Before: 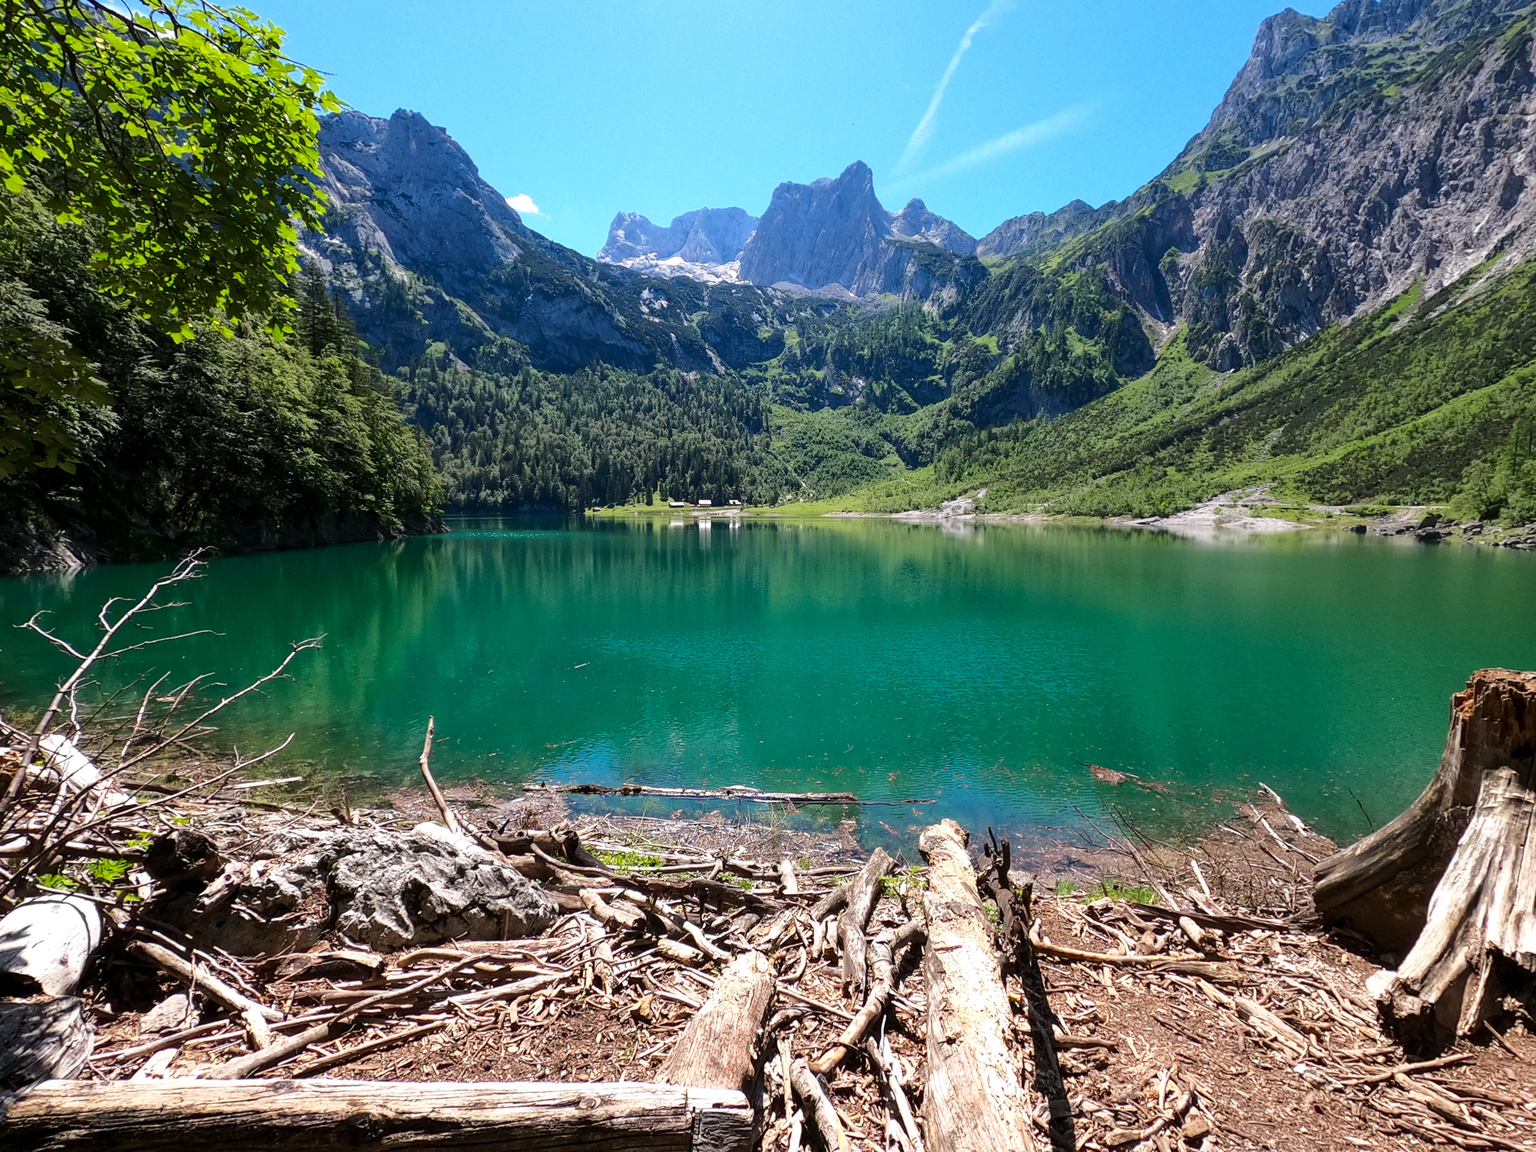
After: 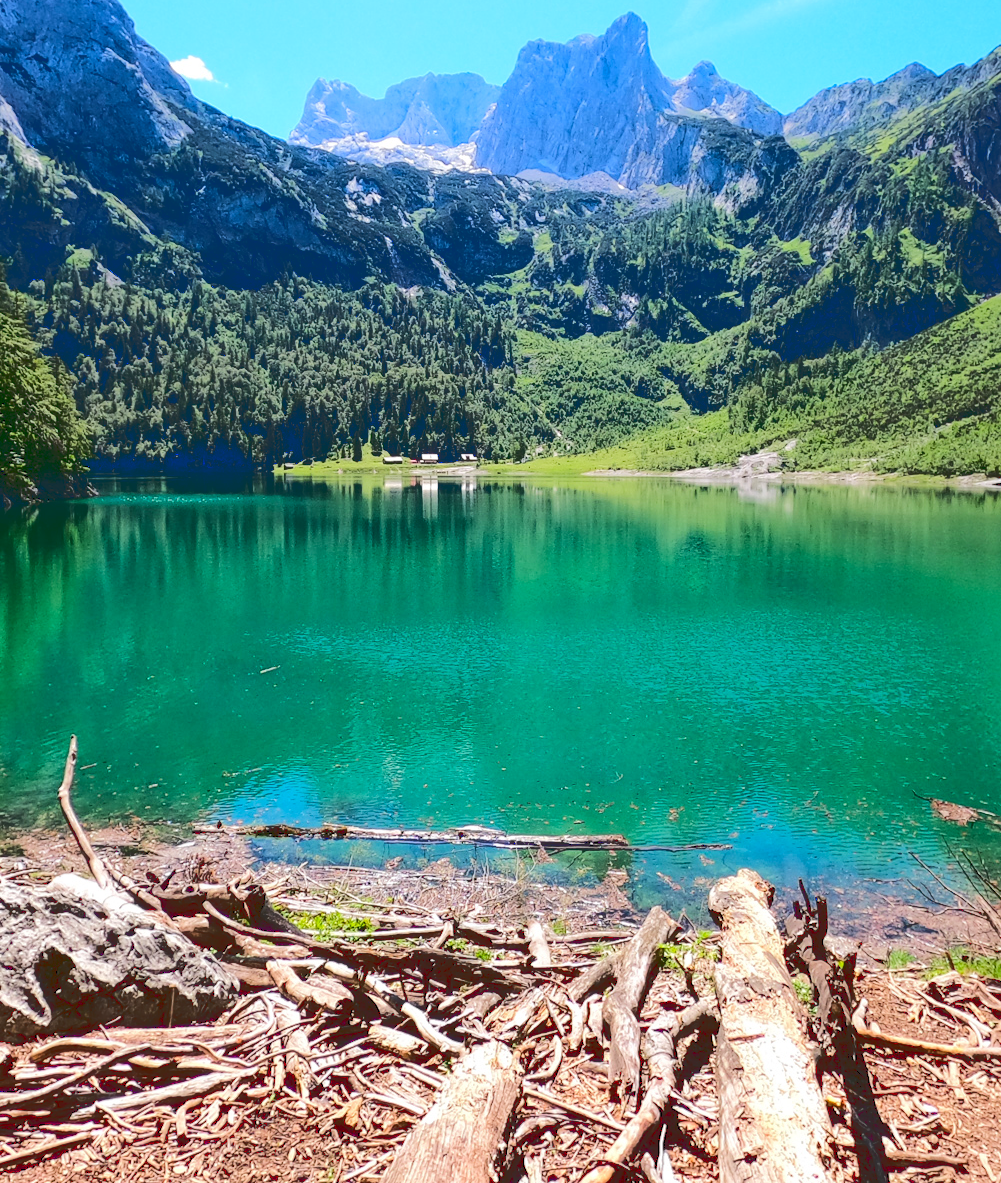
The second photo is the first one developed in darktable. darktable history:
contrast brightness saturation: saturation 0.104
tone curve: curves: ch0 [(0, 0) (0.003, 0.169) (0.011, 0.169) (0.025, 0.169) (0.044, 0.173) (0.069, 0.178) (0.1, 0.183) (0.136, 0.185) (0.177, 0.197) (0.224, 0.227) (0.277, 0.292) (0.335, 0.391) (0.399, 0.491) (0.468, 0.592) (0.543, 0.672) (0.623, 0.734) (0.709, 0.785) (0.801, 0.844) (0.898, 0.893) (1, 1)], color space Lab, linked channels, preserve colors none
crop and rotate: angle 0.024°, left 24.457%, top 13.208%, right 25.498%, bottom 7.933%
